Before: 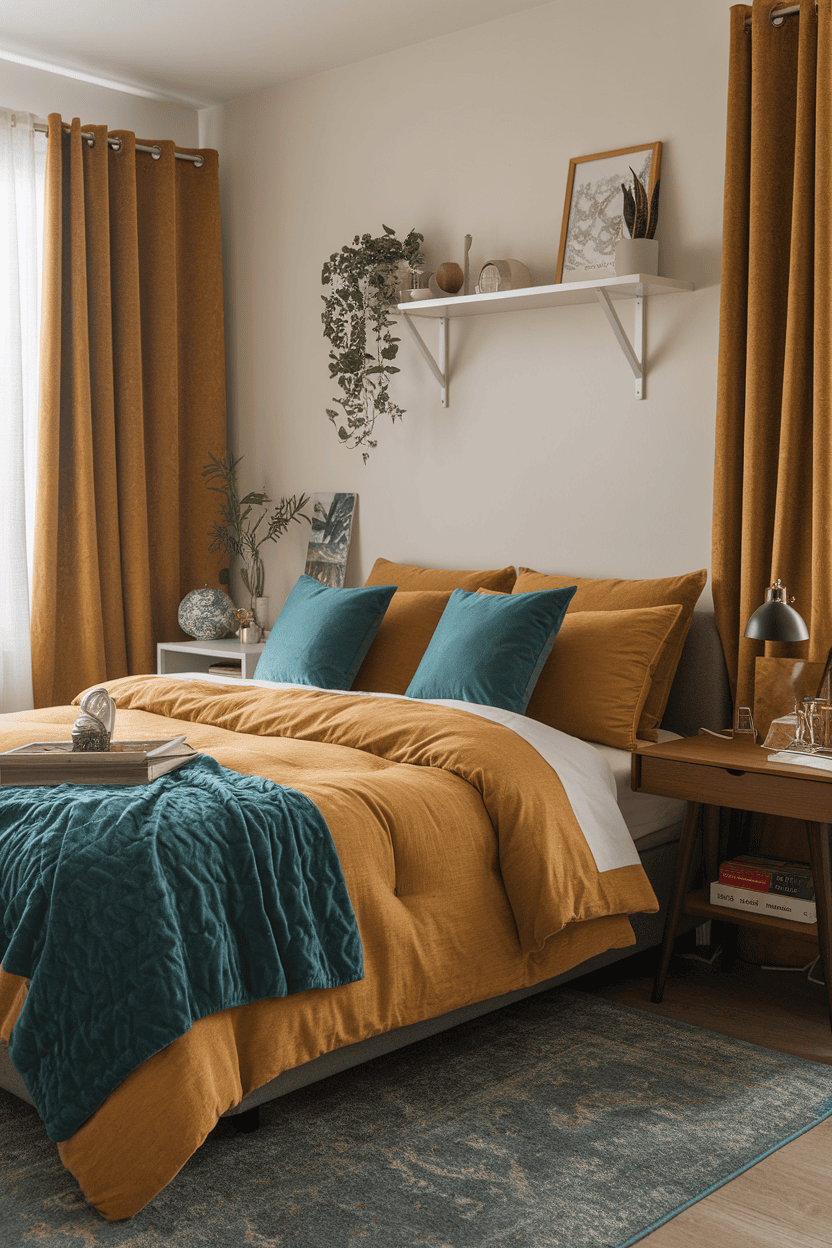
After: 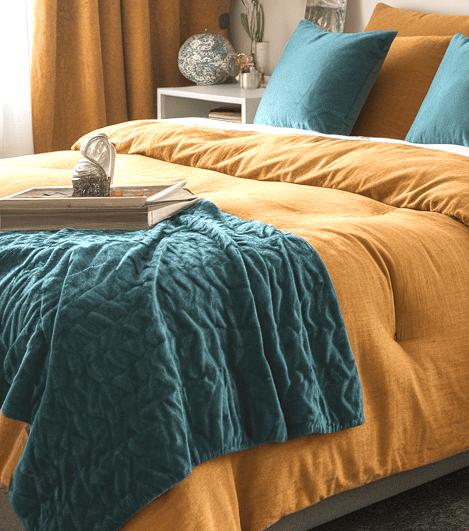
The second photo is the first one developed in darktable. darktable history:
exposure: black level correction 0, exposure 0.7 EV, compensate exposure bias true, compensate highlight preservation false
crop: top 44.483%, right 43.593%, bottom 12.892%
